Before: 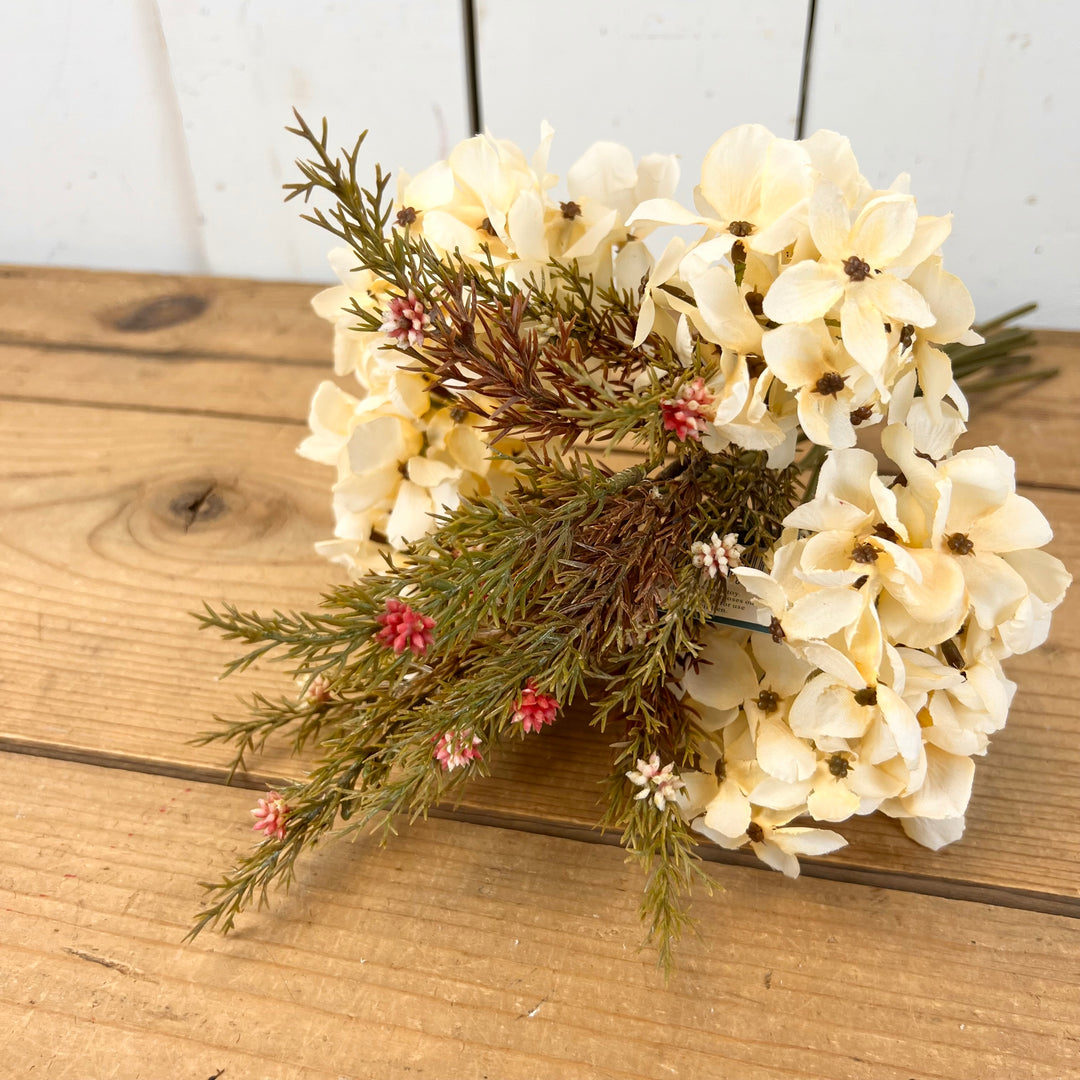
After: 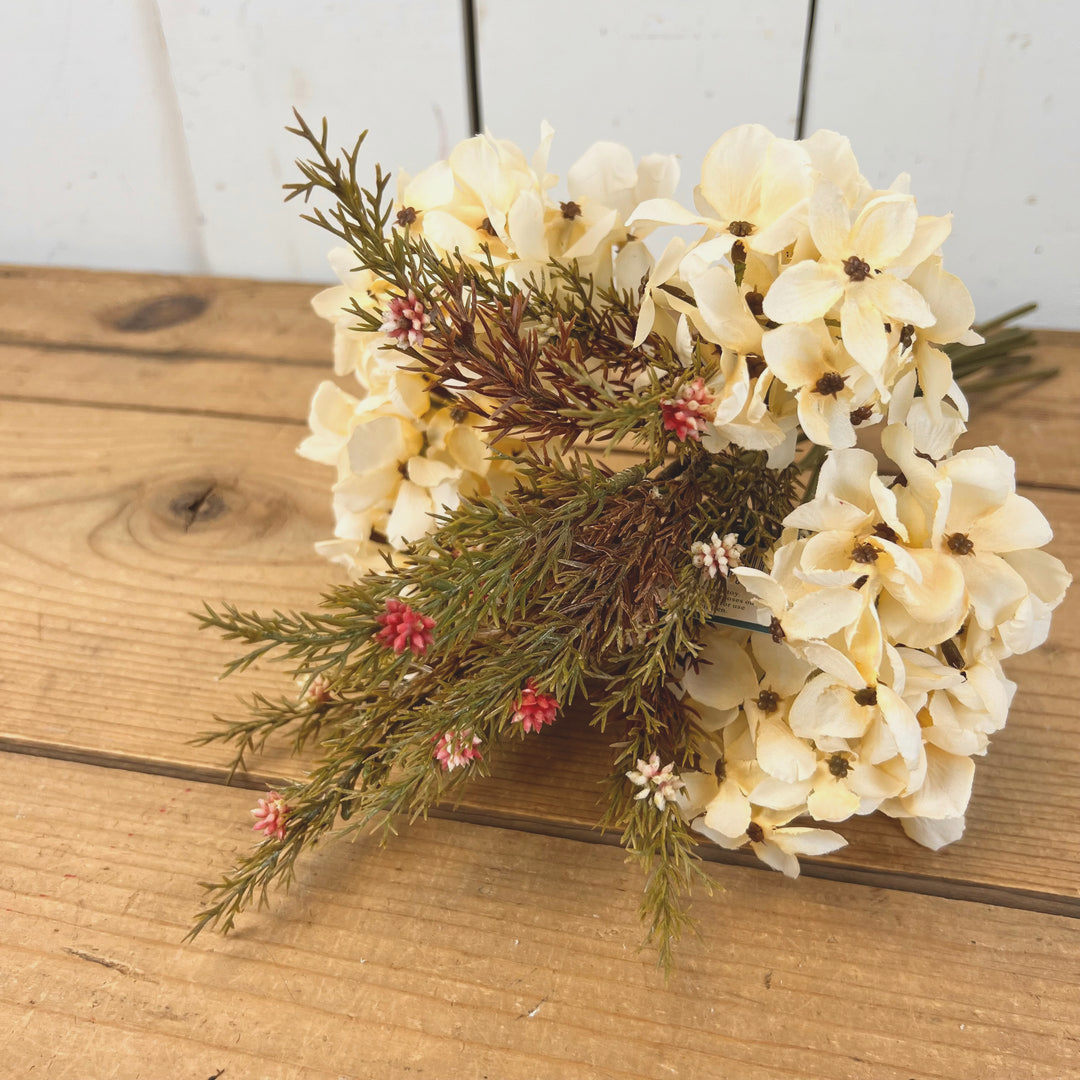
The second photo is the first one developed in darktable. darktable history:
exposure: black level correction -0.014, exposure -0.189 EV, compensate highlight preservation false
